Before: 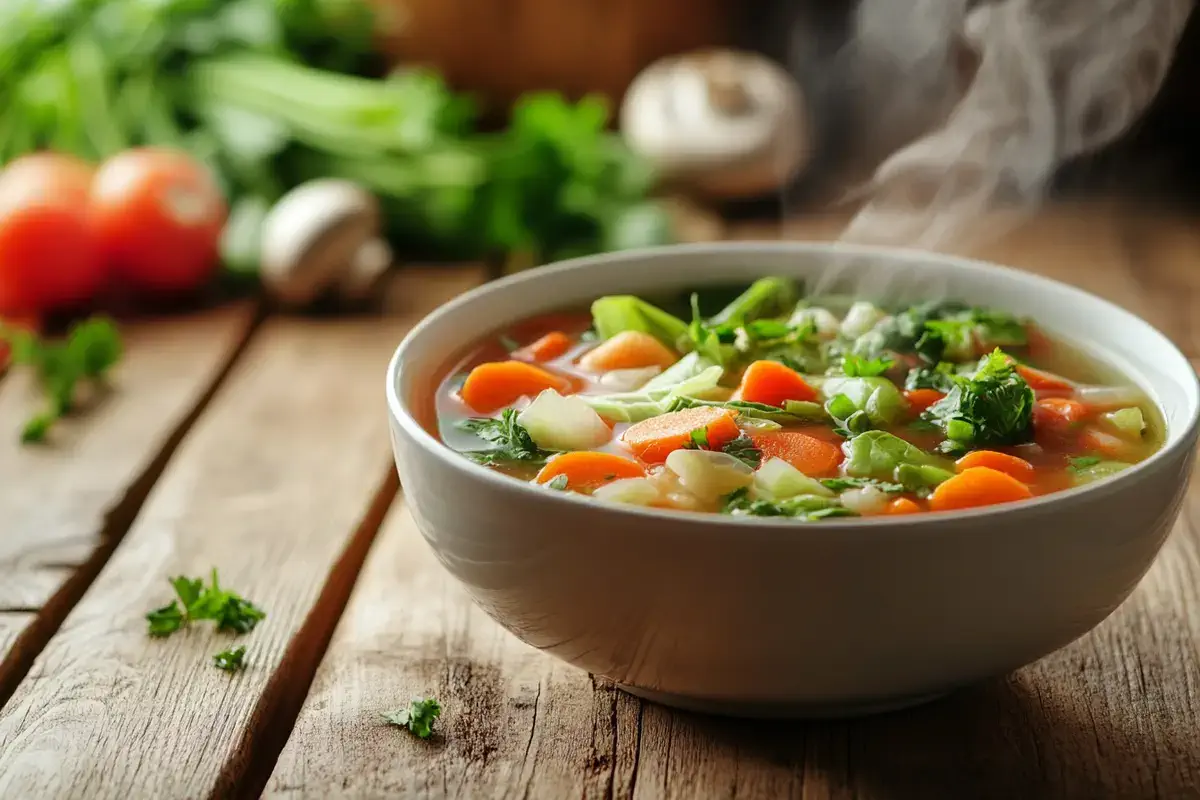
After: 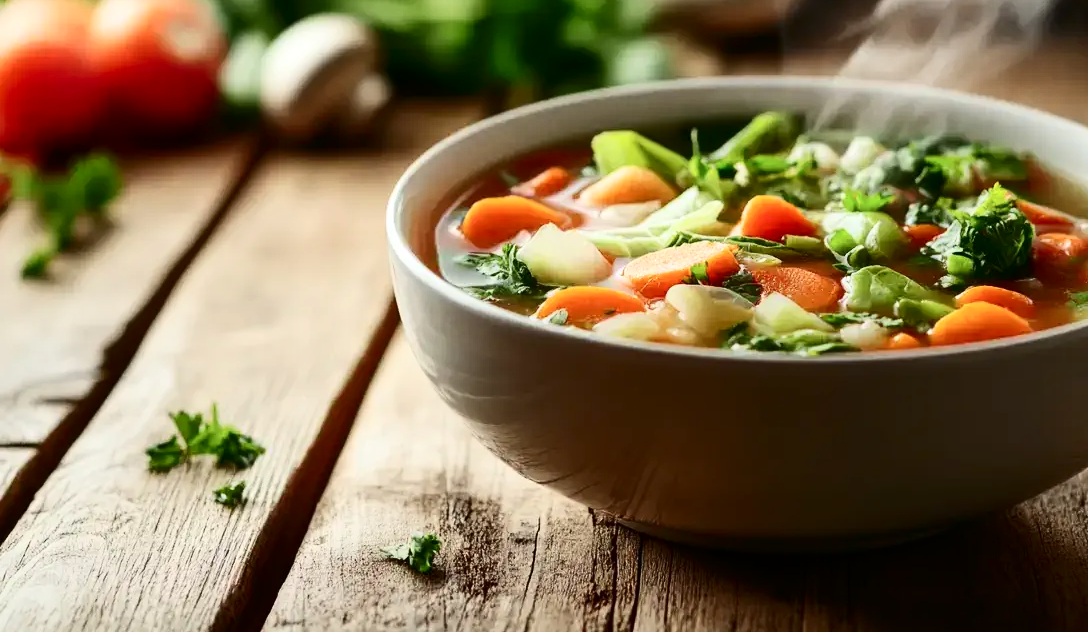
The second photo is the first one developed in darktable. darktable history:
crop: top 20.692%, right 9.333%, bottom 0.269%
tone equalizer: on, module defaults
contrast brightness saturation: contrast 0.295
